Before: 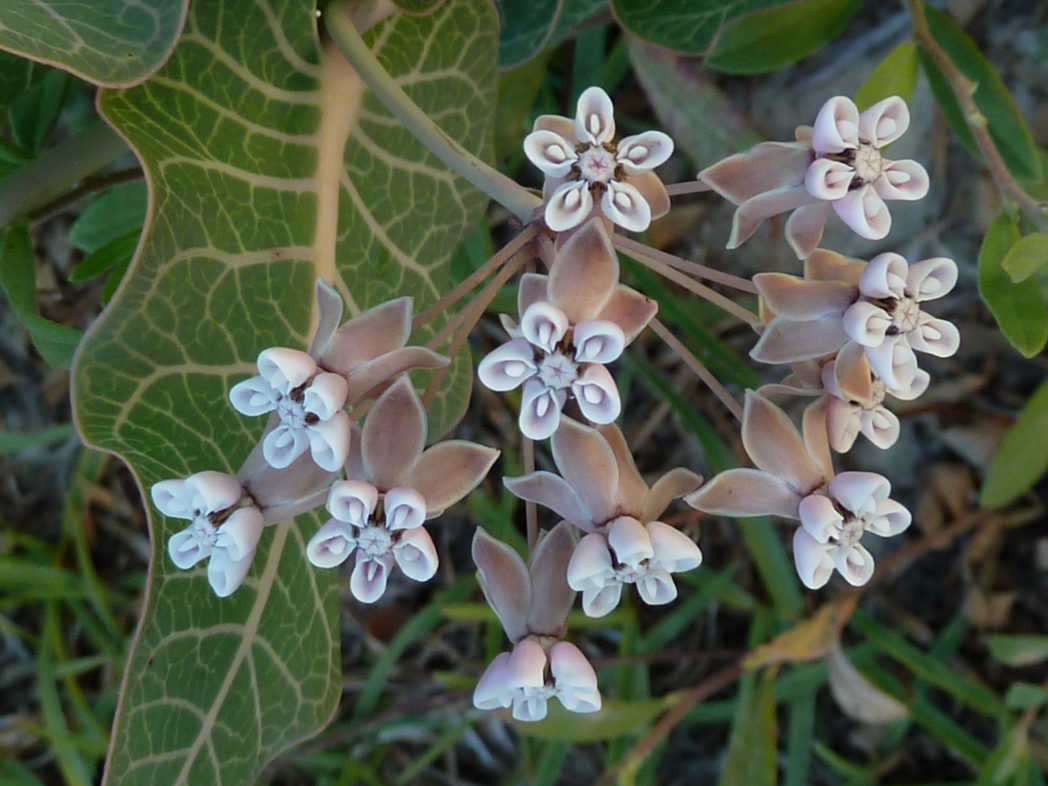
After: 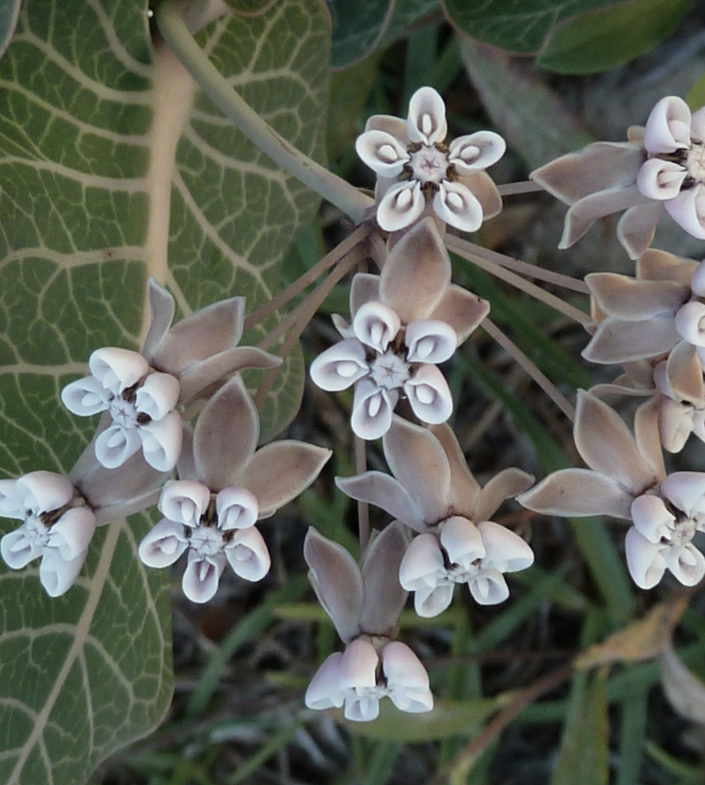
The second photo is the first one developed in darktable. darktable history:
crop and rotate: left 16.072%, right 16.648%
shadows and highlights: shadows 20.77, highlights -35.45, highlights color adjustment 45.83%, soften with gaussian
contrast brightness saturation: contrast 0.104, saturation -0.368
